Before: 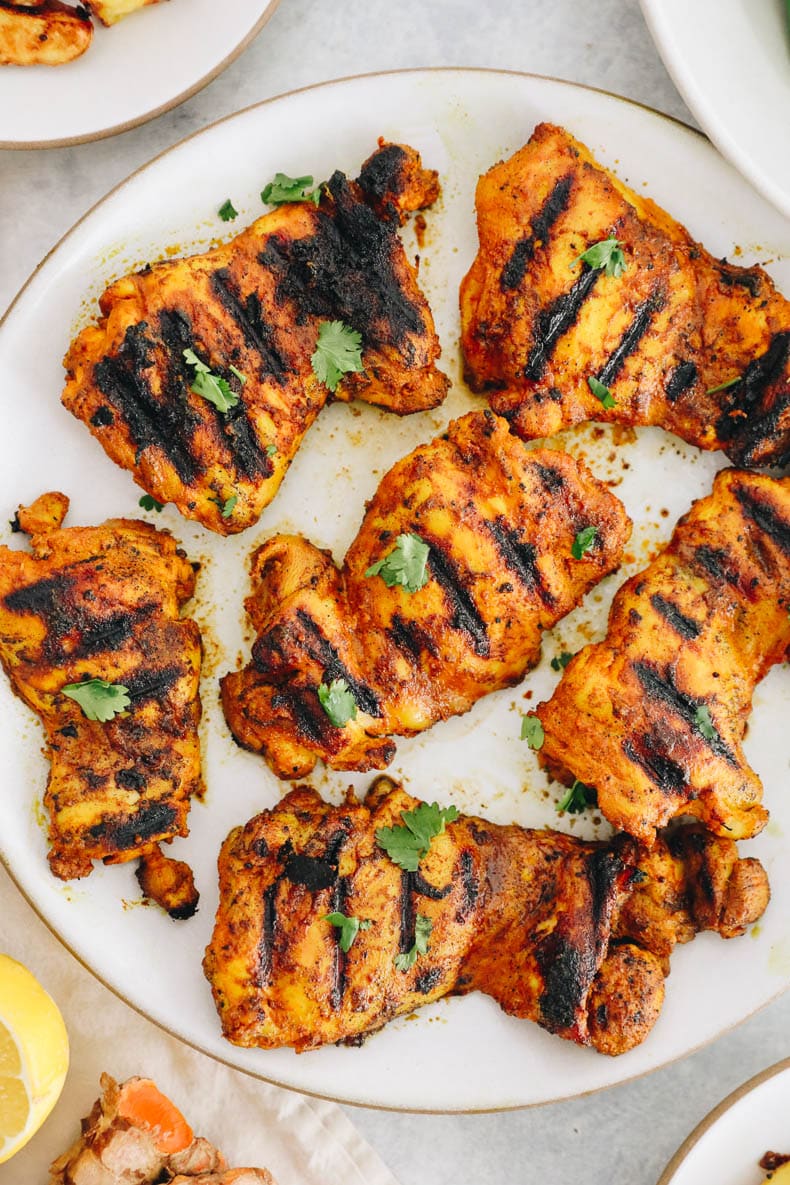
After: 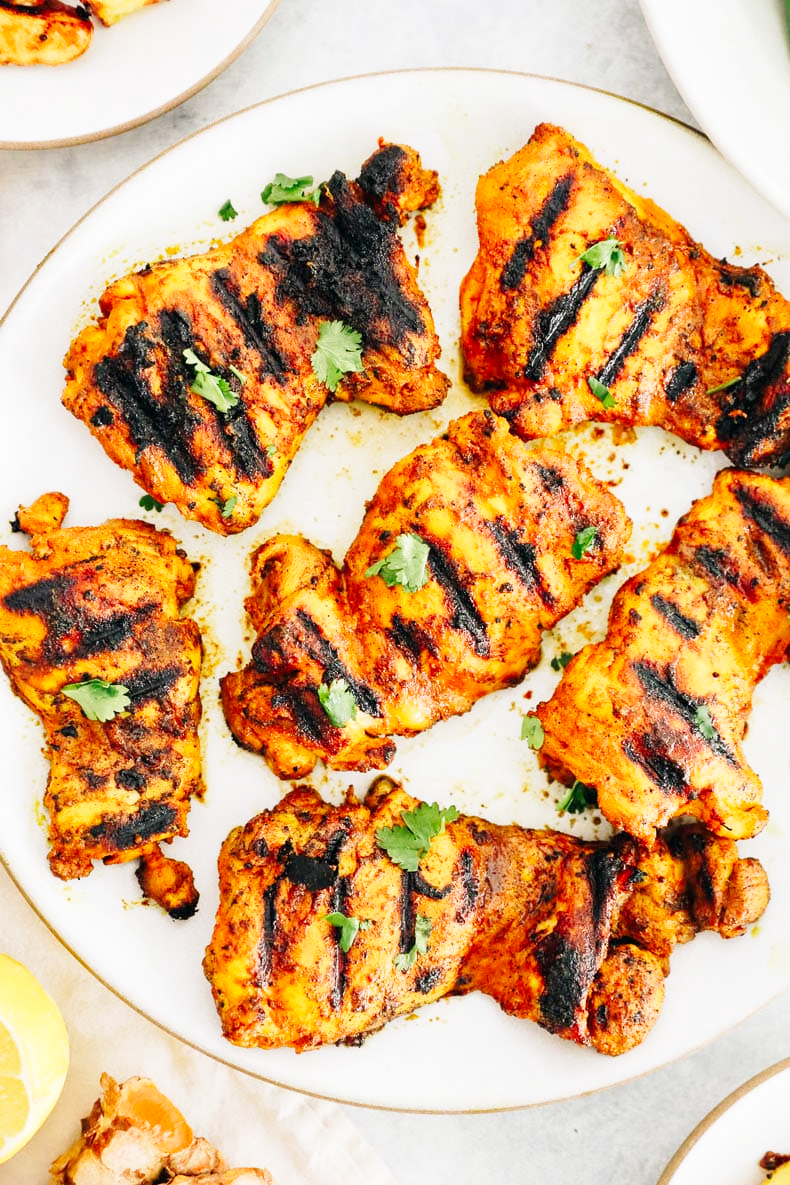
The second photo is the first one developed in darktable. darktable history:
base curve: curves: ch0 [(0, 0) (0.005, 0.002) (0.15, 0.3) (0.4, 0.7) (0.75, 0.95) (1, 1)], preserve colors none
exposure: exposure -0.116 EV, compensate exposure bias true, compensate highlight preservation false
